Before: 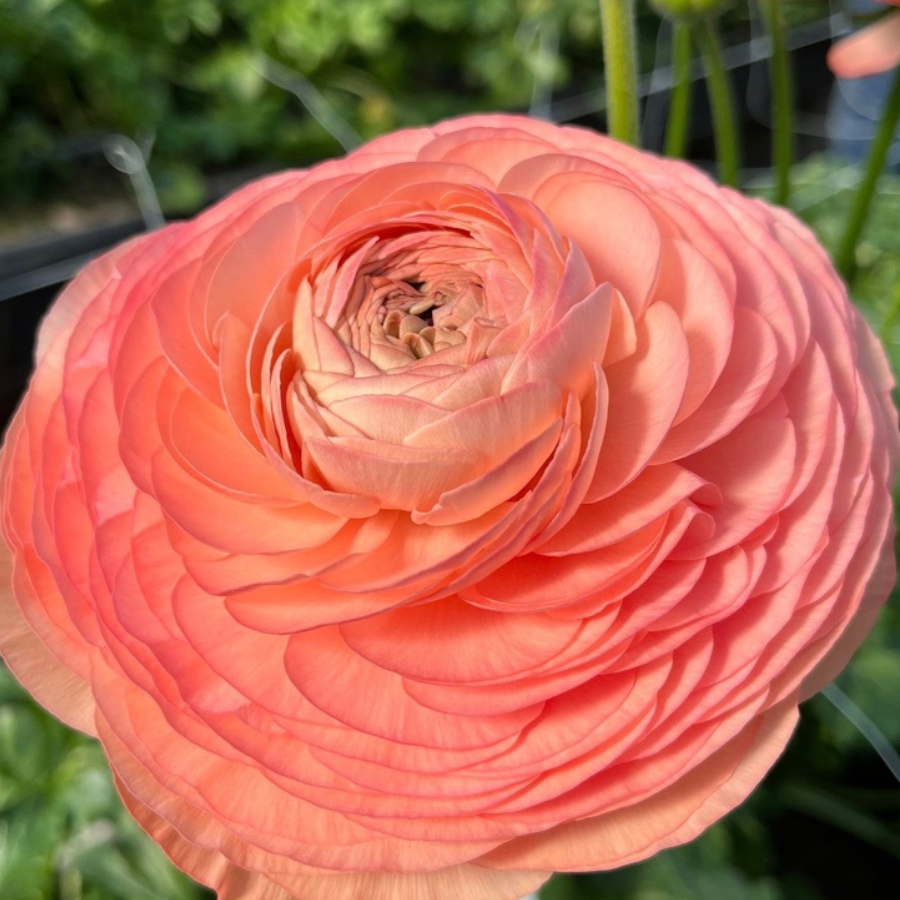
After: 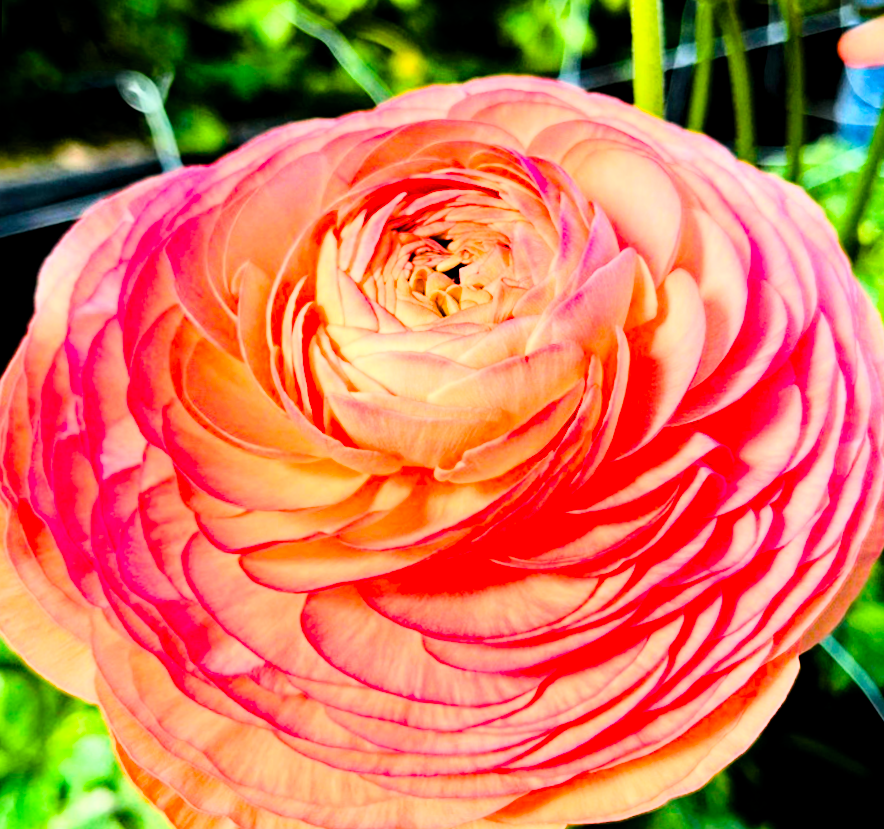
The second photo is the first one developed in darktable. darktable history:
rotate and perspective: rotation 0.679°, lens shift (horizontal) 0.136, crop left 0.009, crop right 0.991, crop top 0.078, crop bottom 0.95
exposure: black level correction 0.011, compensate highlight preservation false
color balance rgb: linear chroma grading › shadows -2.2%, linear chroma grading › highlights -15%, linear chroma grading › global chroma -10%, linear chroma grading › mid-tones -10%, perceptual saturation grading › global saturation 45%, perceptual saturation grading › highlights -50%, perceptual saturation grading › shadows 30%, perceptual brilliance grading › global brilliance 18%, global vibrance 45%
crop and rotate: angle -0.5°
rgb curve: curves: ch0 [(0, 0) (0.21, 0.15) (0.24, 0.21) (0.5, 0.75) (0.75, 0.96) (0.89, 0.99) (1, 1)]; ch1 [(0, 0.02) (0.21, 0.13) (0.25, 0.2) (0.5, 0.67) (0.75, 0.9) (0.89, 0.97) (1, 1)]; ch2 [(0, 0.02) (0.21, 0.13) (0.25, 0.2) (0.5, 0.67) (0.75, 0.9) (0.89, 0.97) (1, 1)], compensate middle gray true
contrast brightness saturation: contrast 0.07, brightness 0.08, saturation 0.18
haze removal: compatibility mode true, adaptive false
